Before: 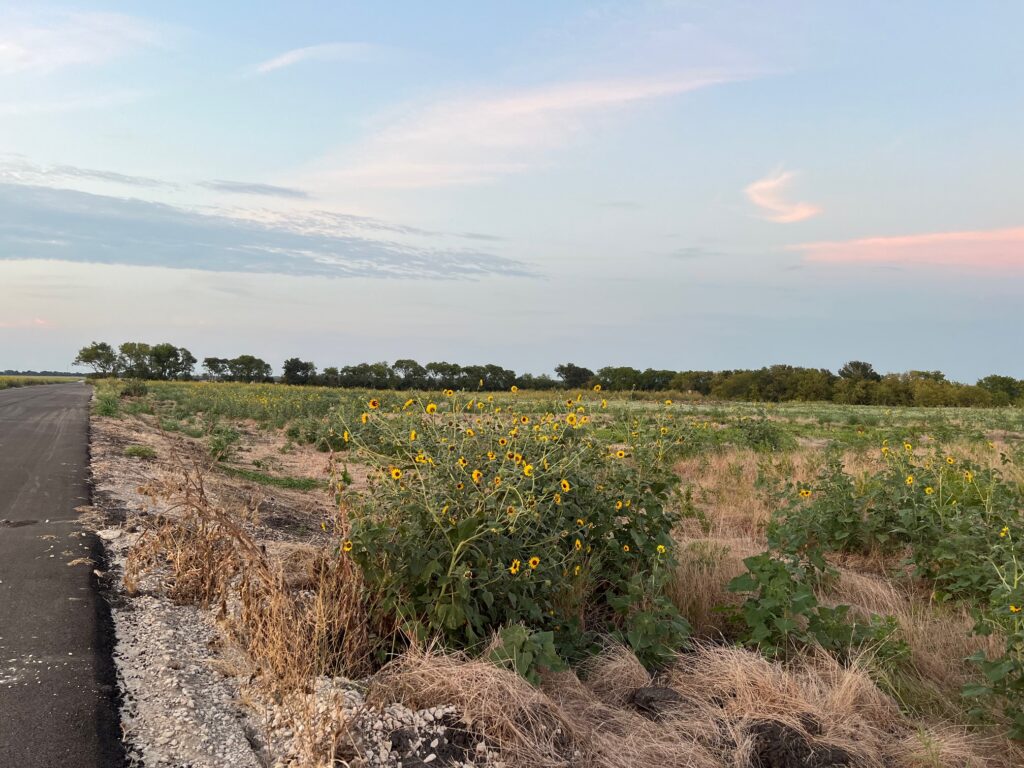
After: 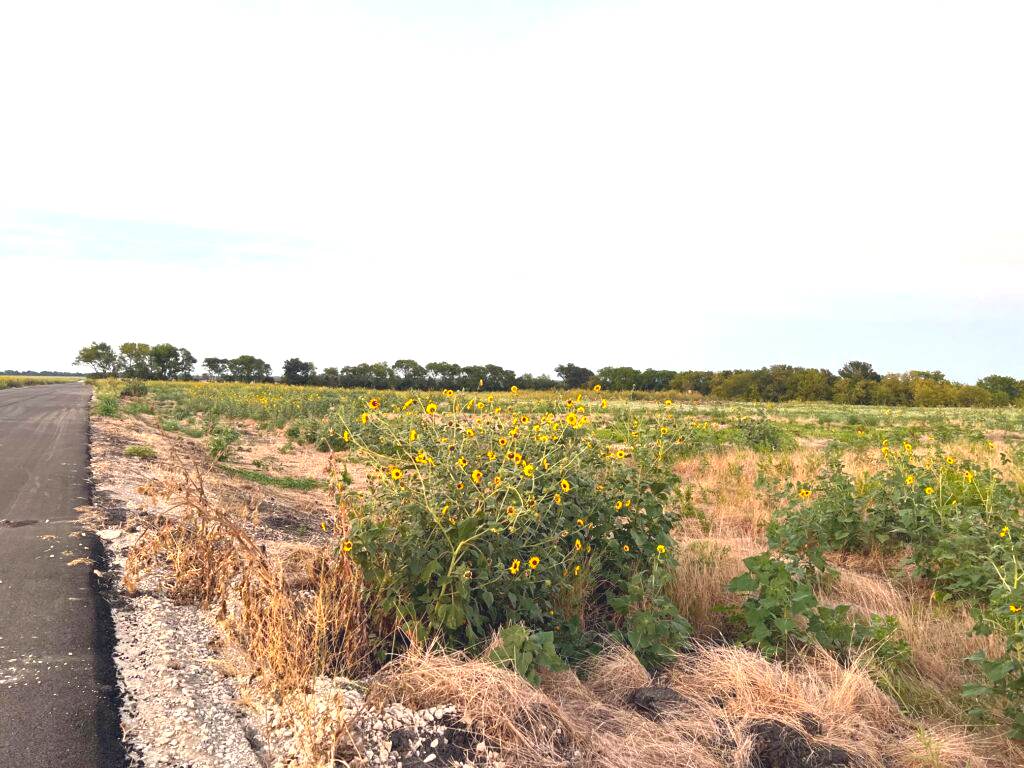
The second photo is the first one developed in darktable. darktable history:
exposure: black level correction -0.005, exposure 1 EV, compensate highlight preservation false
color balance rgb: shadows lift › hue 87.51°, highlights gain › chroma 1.62%, highlights gain › hue 55.1°, global offset › chroma 0.06%, global offset › hue 253.66°, linear chroma grading › global chroma 0.5%, perceptual saturation grading › global saturation 16.38%
